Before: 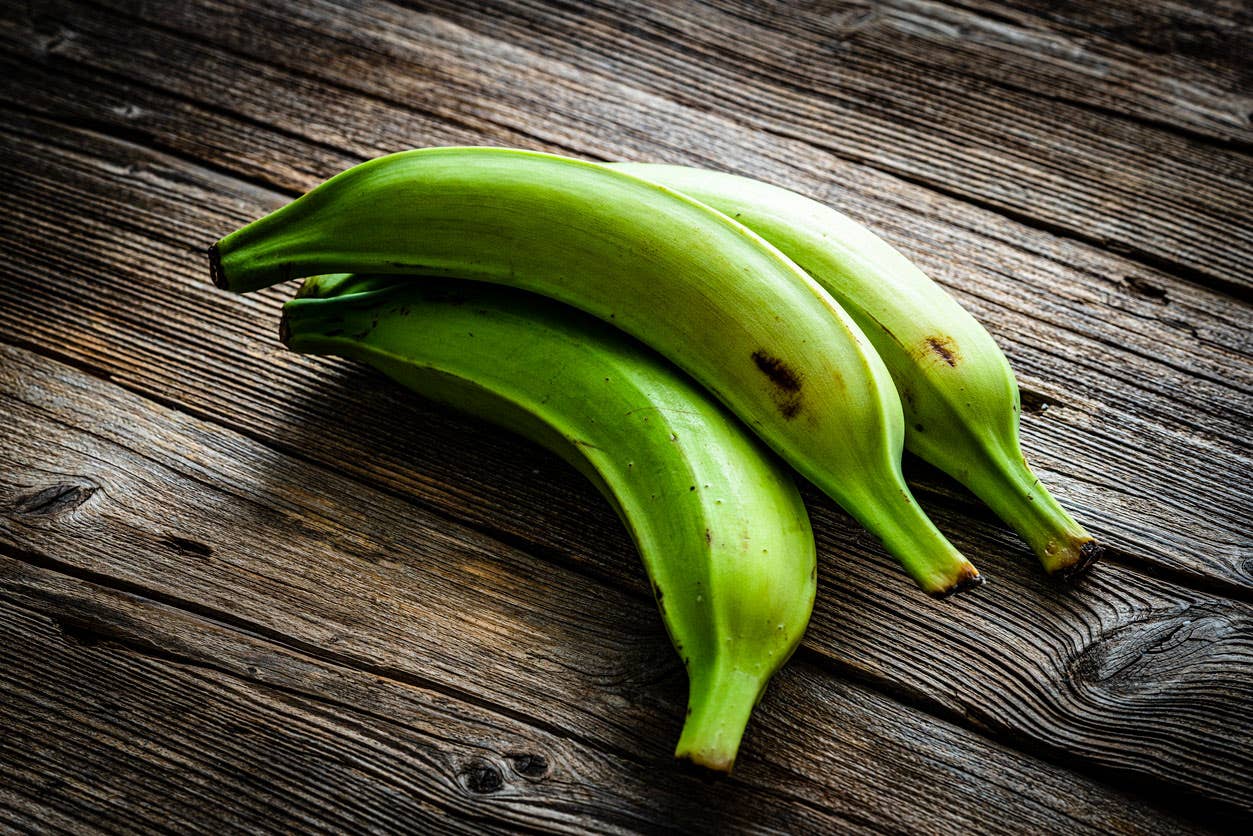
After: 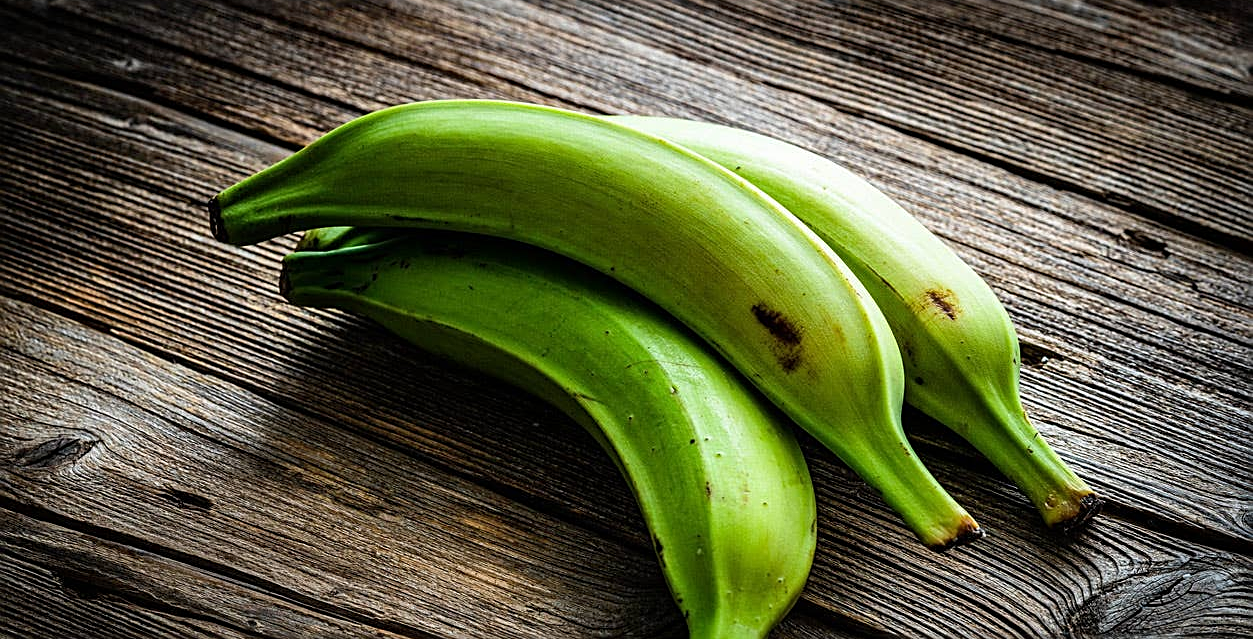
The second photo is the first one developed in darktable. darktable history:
crop: top 5.717%, bottom 17.751%
sharpen: on, module defaults
